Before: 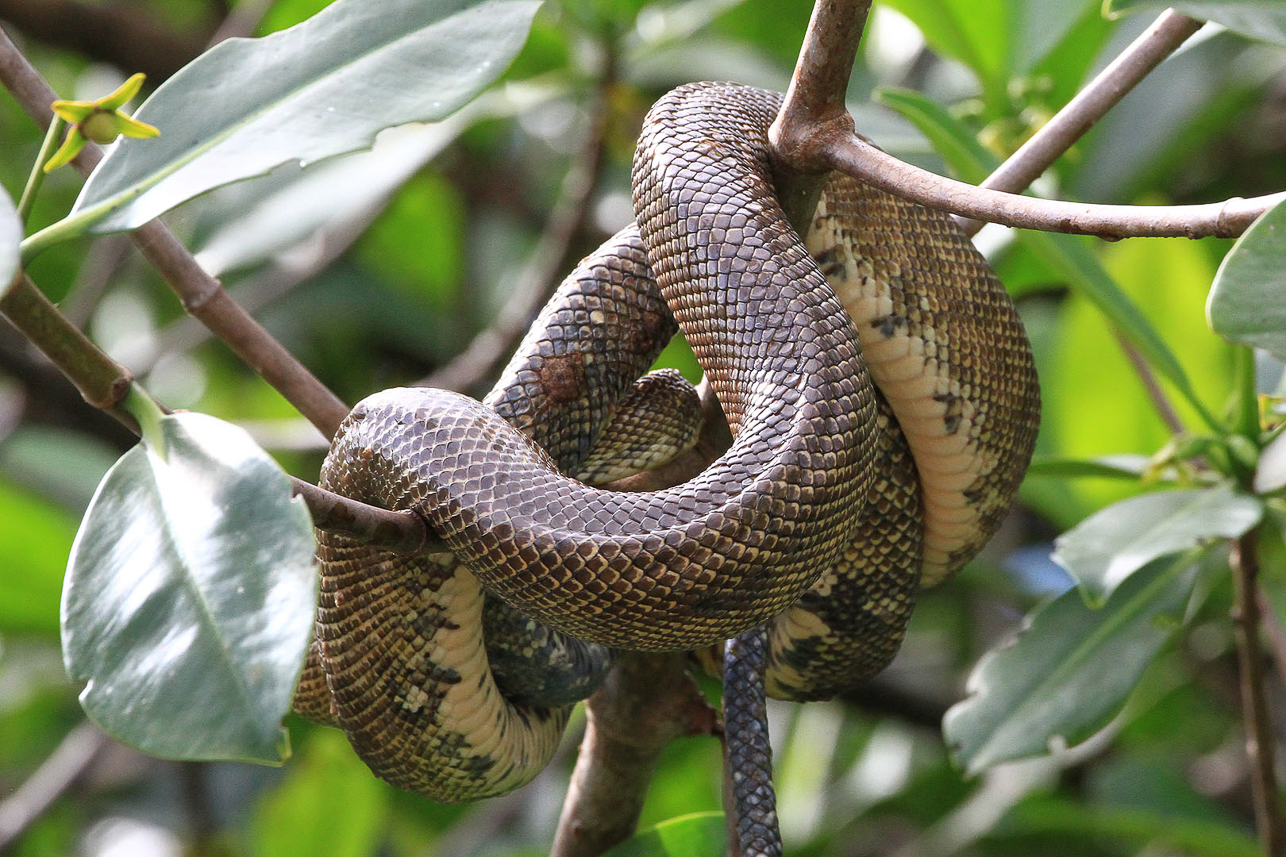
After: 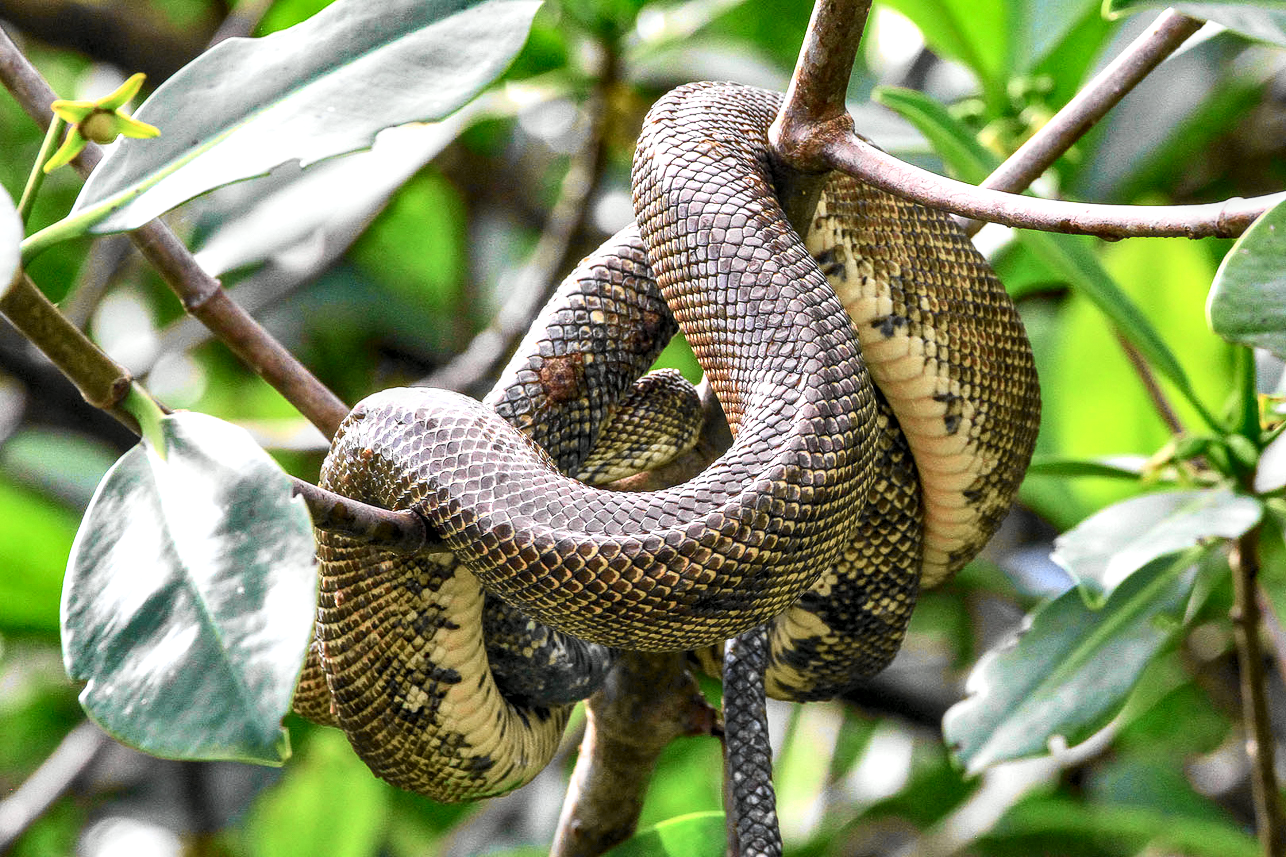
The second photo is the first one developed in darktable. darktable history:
shadows and highlights: radius 100.97, shadows 50.61, highlights -64.55, soften with gaussian
local contrast: detail 150%
tone curve: curves: ch0 [(0, 0) (0.055, 0.057) (0.258, 0.307) (0.434, 0.543) (0.517, 0.657) (0.745, 0.874) (1, 1)]; ch1 [(0, 0) (0.346, 0.307) (0.418, 0.383) (0.46, 0.439) (0.482, 0.493) (0.502, 0.497) (0.517, 0.506) (0.55, 0.561) (0.588, 0.61) (0.646, 0.688) (1, 1)]; ch2 [(0, 0) (0.346, 0.34) (0.431, 0.45) (0.485, 0.499) (0.5, 0.503) (0.527, 0.508) (0.545, 0.562) (0.679, 0.706) (1, 1)], color space Lab, independent channels, preserve colors none
